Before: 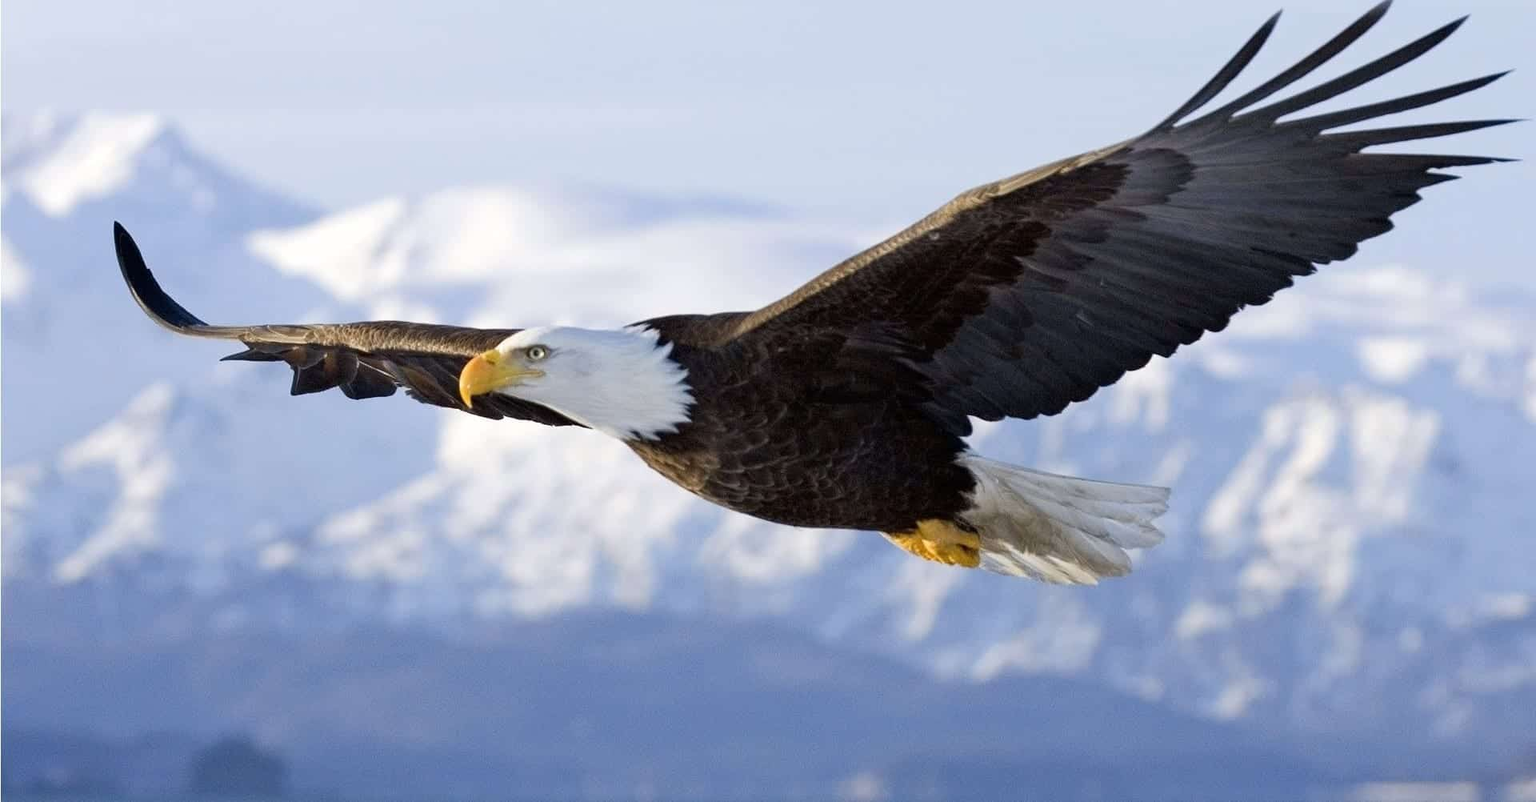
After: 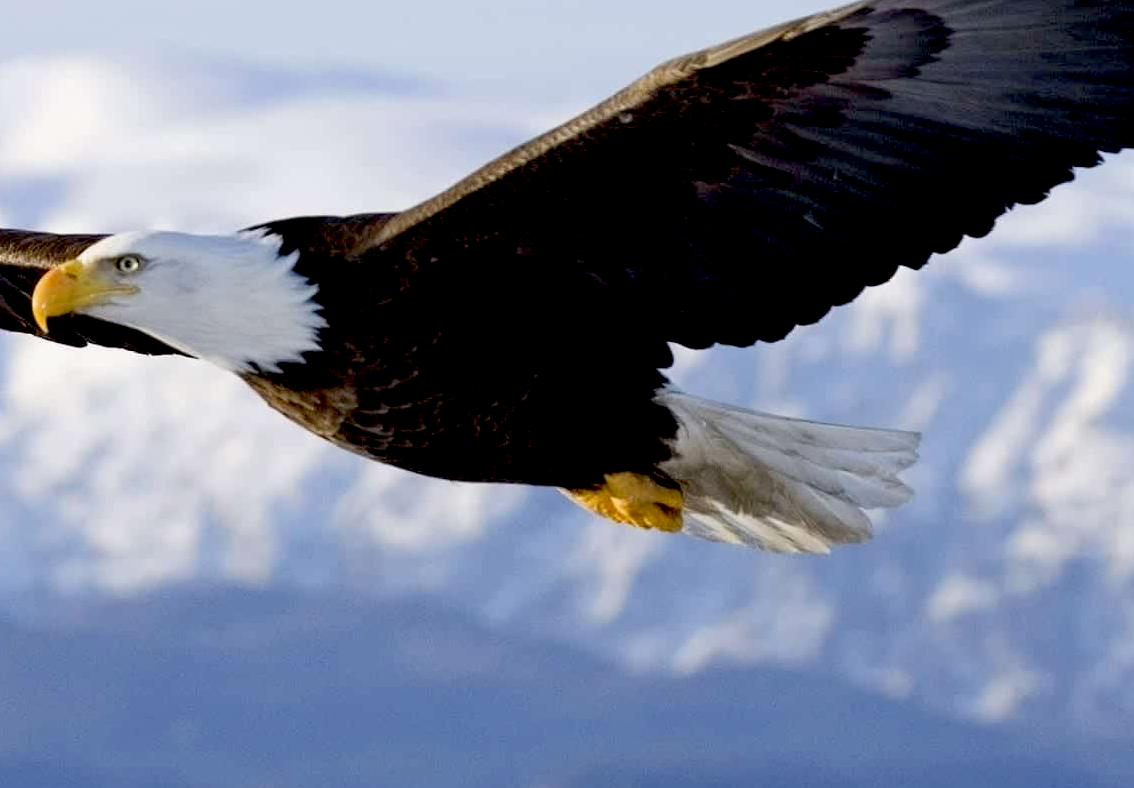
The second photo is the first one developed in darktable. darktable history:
crop and rotate: left 28.256%, top 17.734%, right 12.656%, bottom 3.573%
exposure: black level correction 0.029, exposure -0.073 EV, compensate highlight preservation false
